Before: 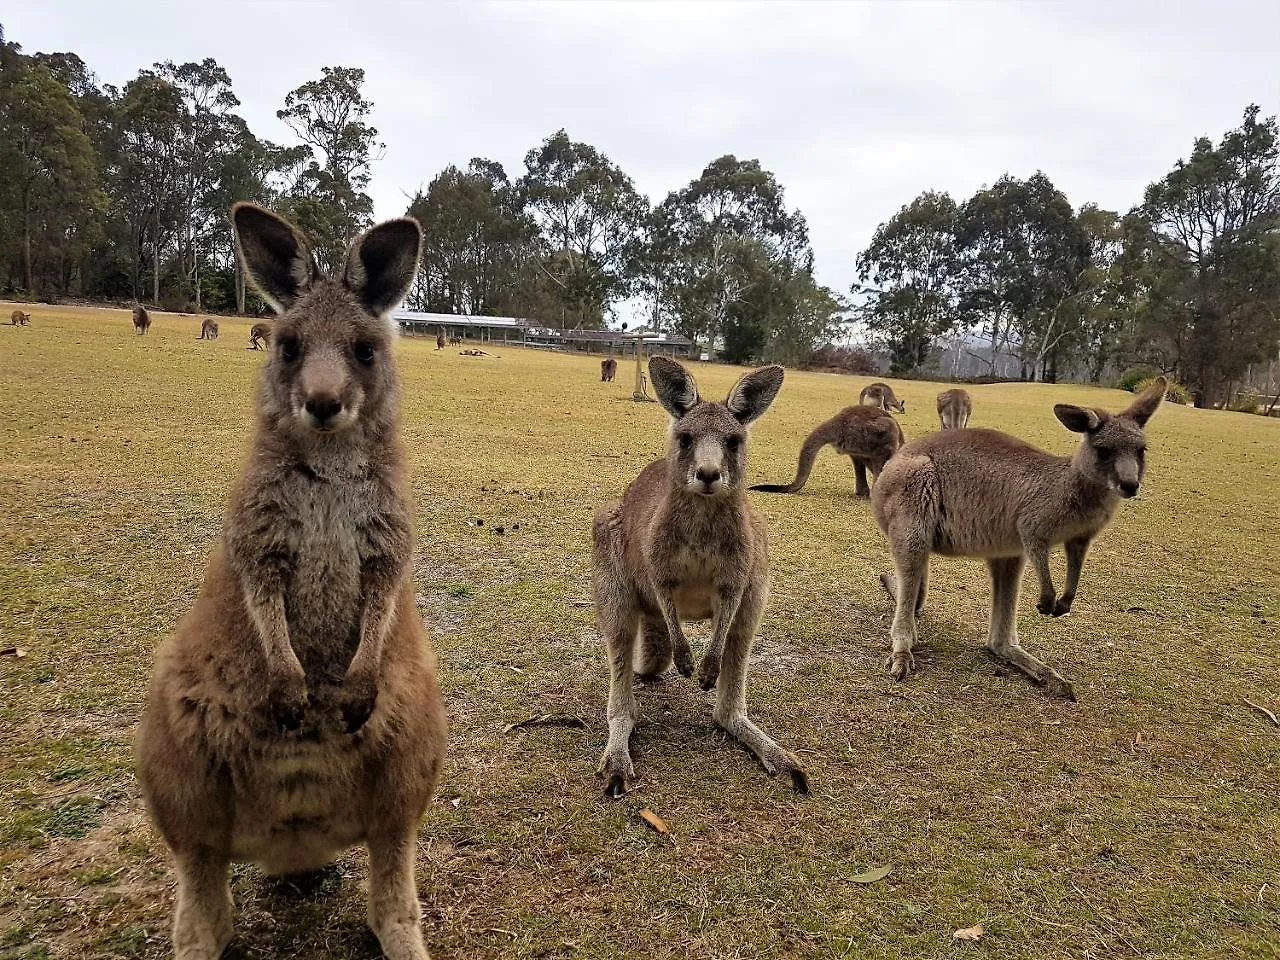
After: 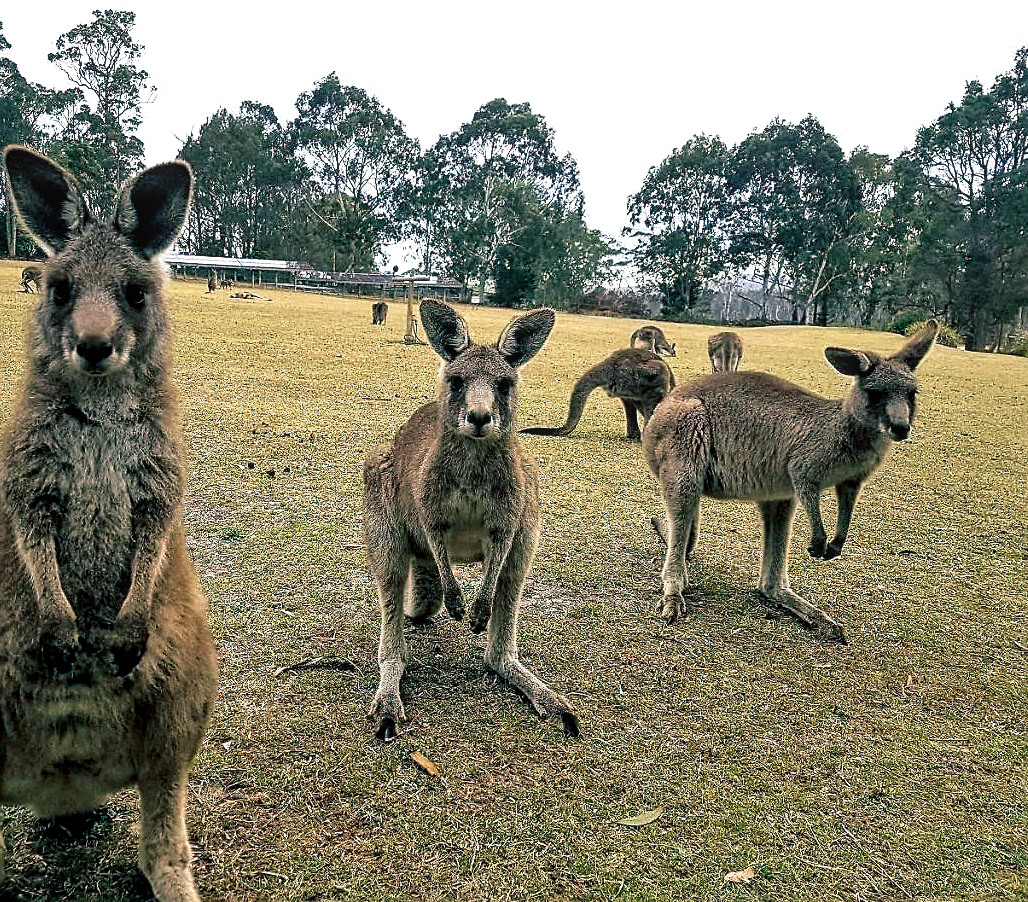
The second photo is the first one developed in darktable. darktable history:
crop and rotate: left 17.937%, top 5.973%, right 1.741%
local contrast: on, module defaults
sharpen: on, module defaults
exposure: black level correction 0.003, exposure 0.388 EV, compensate highlight preservation false
velvia: on, module defaults
color balance rgb: shadows lift › luminance -28.61%, shadows lift › chroma 10.304%, shadows lift › hue 228.41°, perceptual saturation grading › global saturation 19.769%
shadows and highlights: shadows 0.36, highlights 40.18
color zones: curves: ch0 [(0, 0.5) (0.125, 0.4) (0.25, 0.5) (0.375, 0.4) (0.5, 0.4) (0.625, 0.35) (0.75, 0.35) (0.875, 0.5)]; ch1 [(0, 0.35) (0.125, 0.45) (0.25, 0.35) (0.375, 0.35) (0.5, 0.35) (0.625, 0.35) (0.75, 0.45) (0.875, 0.35)]; ch2 [(0, 0.6) (0.125, 0.5) (0.25, 0.5) (0.375, 0.6) (0.5, 0.6) (0.625, 0.5) (0.75, 0.5) (0.875, 0.5)]
